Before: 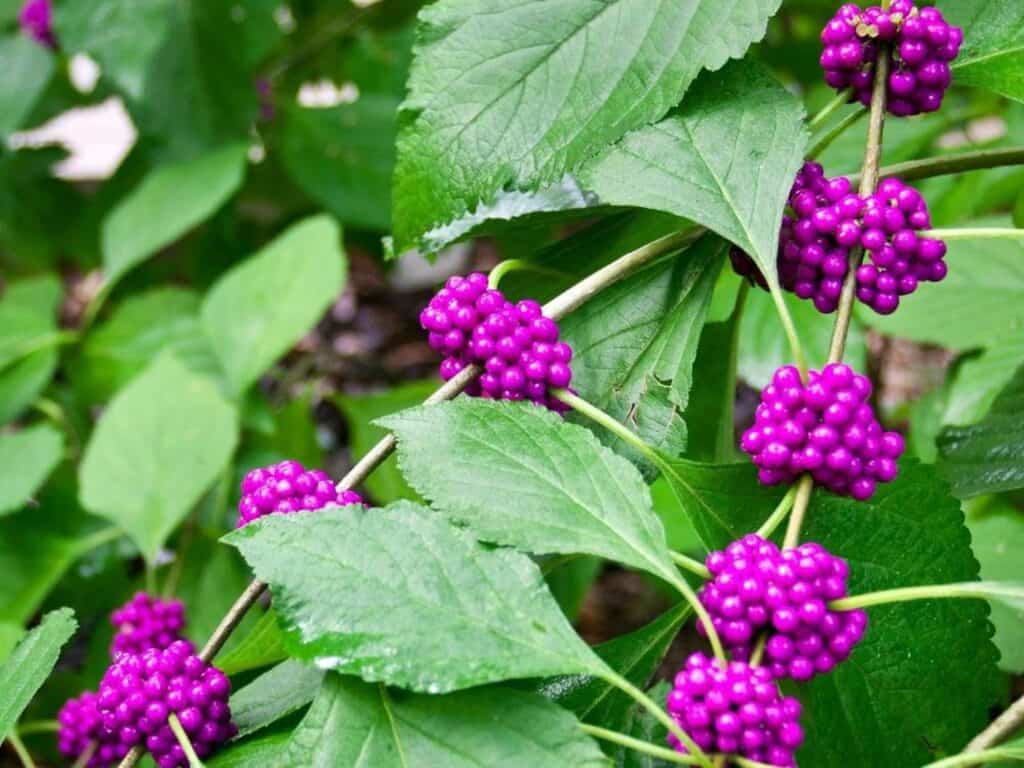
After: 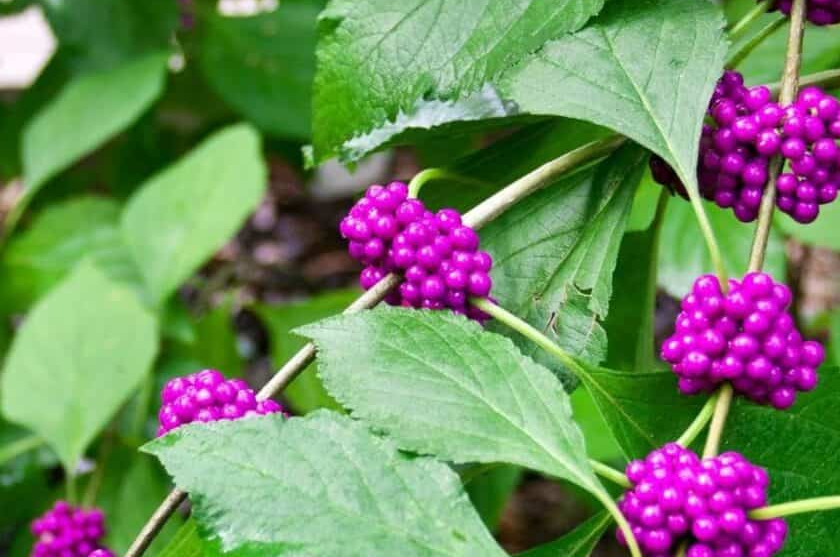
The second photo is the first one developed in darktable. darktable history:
crop: left 7.835%, top 11.938%, right 10.113%, bottom 15.418%
